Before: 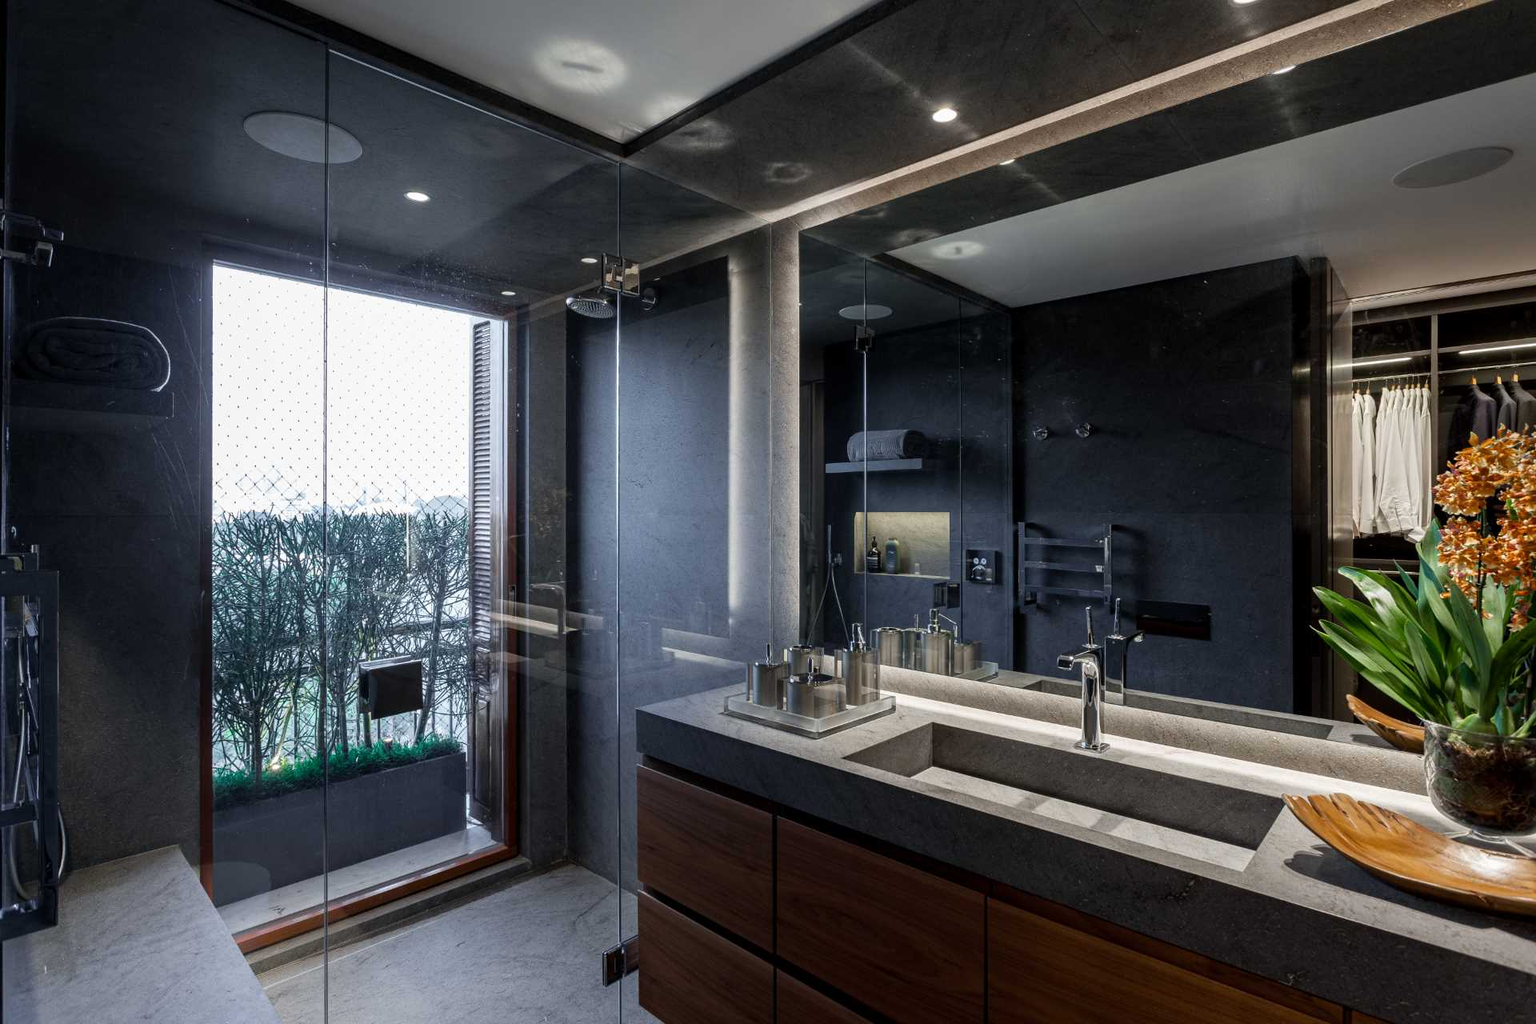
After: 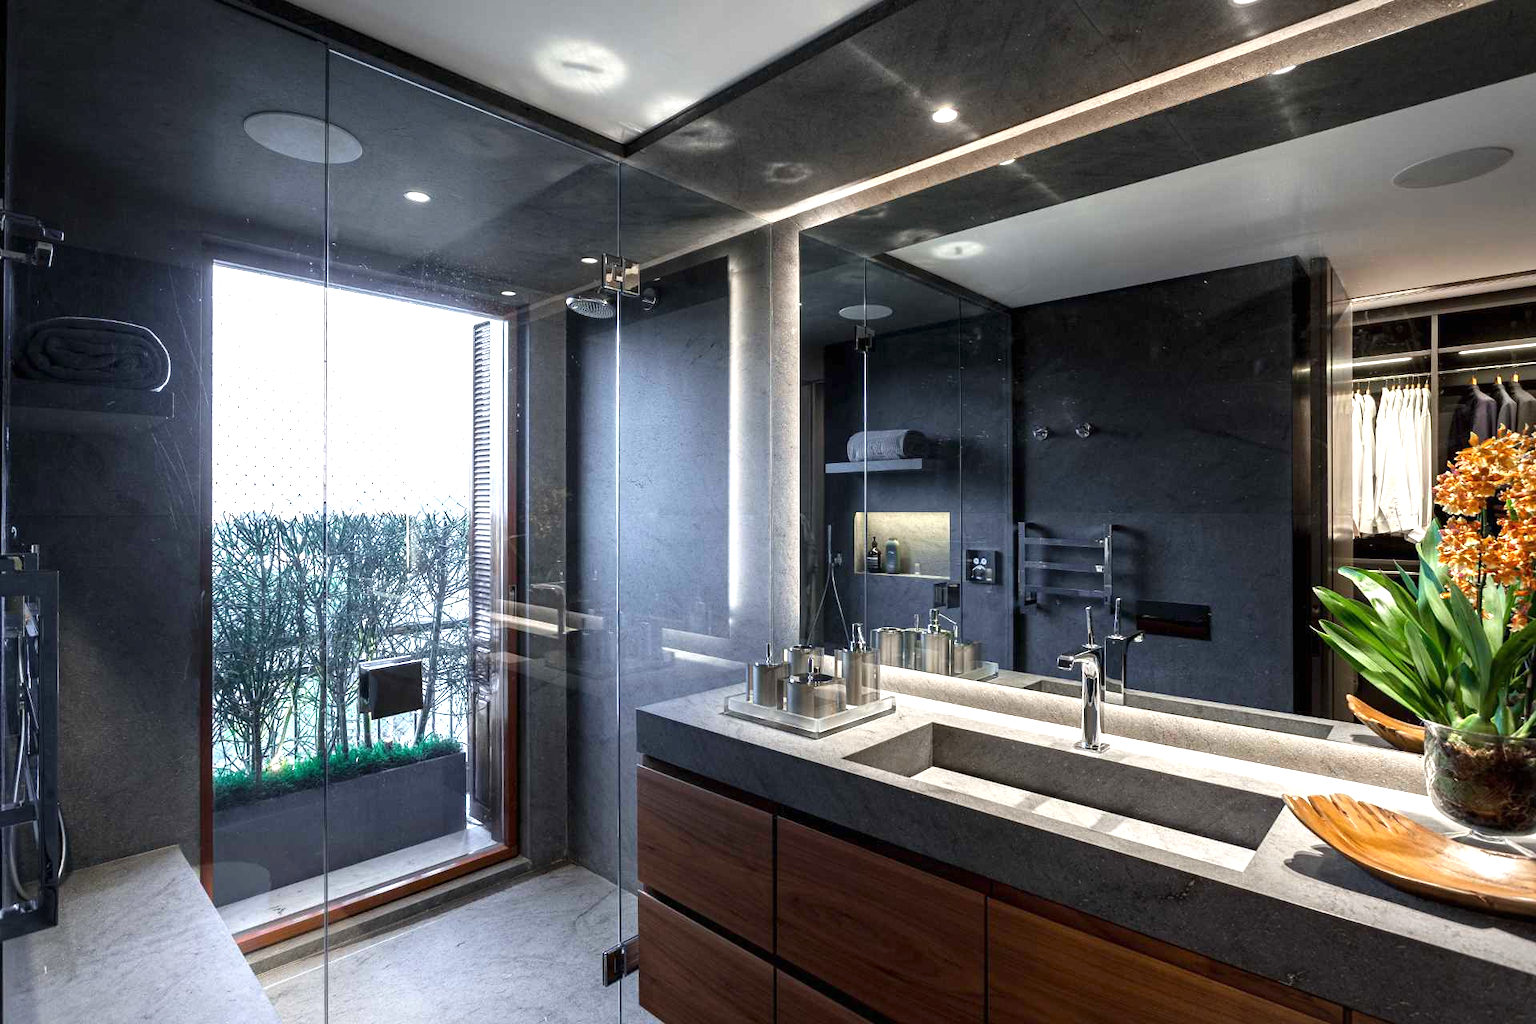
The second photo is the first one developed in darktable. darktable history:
exposure: black level correction 0, exposure 1 EV, compensate exposure bias true, compensate highlight preservation false
vignetting: fall-off start 100%, brightness -0.282, width/height ratio 1.31
